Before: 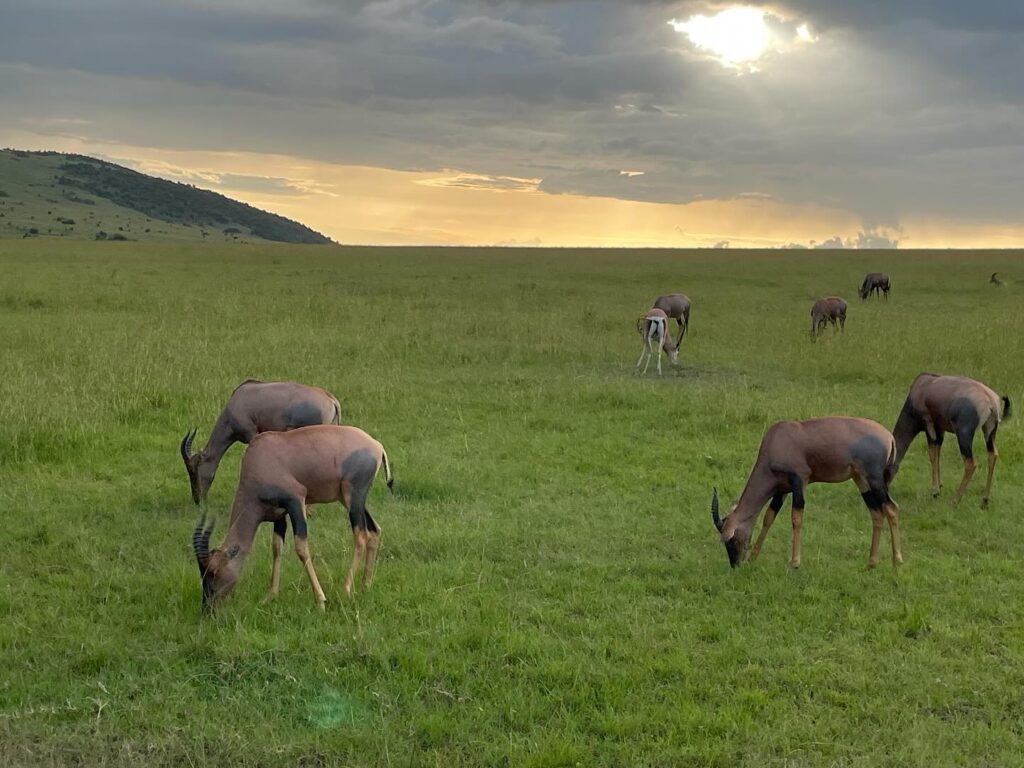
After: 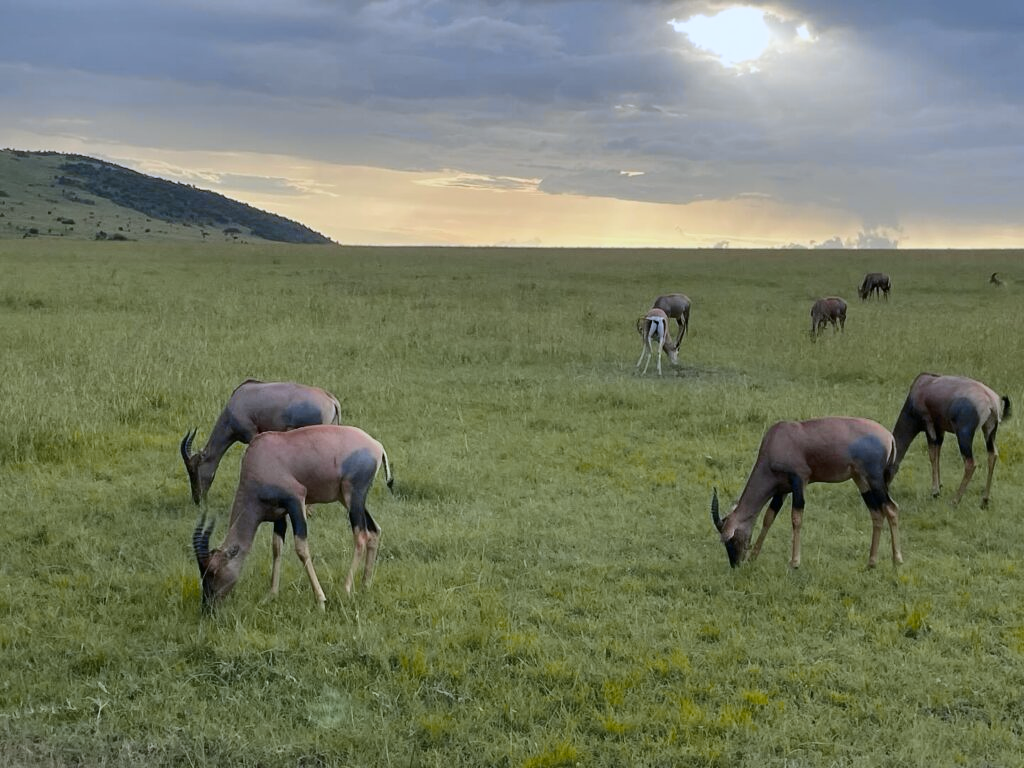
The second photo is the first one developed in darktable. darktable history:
tone curve: curves: ch0 [(0, 0) (0.23, 0.205) (0.486, 0.52) (0.822, 0.825) (0.994, 0.955)]; ch1 [(0, 0) (0.226, 0.261) (0.379, 0.442) (0.469, 0.472) (0.495, 0.495) (0.514, 0.504) (0.561, 0.568) (0.59, 0.612) (1, 1)]; ch2 [(0, 0) (0.269, 0.299) (0.459, 0.441) (0.498, 0.499) (0.523, 0.52) (0.586, 0.569) (0.635, 0.617) (0.659, 0.681) (0.718, 0.764) (1, 1)], color space Lab, independent channels, preserve colors none
white balance: red 0.967, blue 1.119, emerald 0.756
